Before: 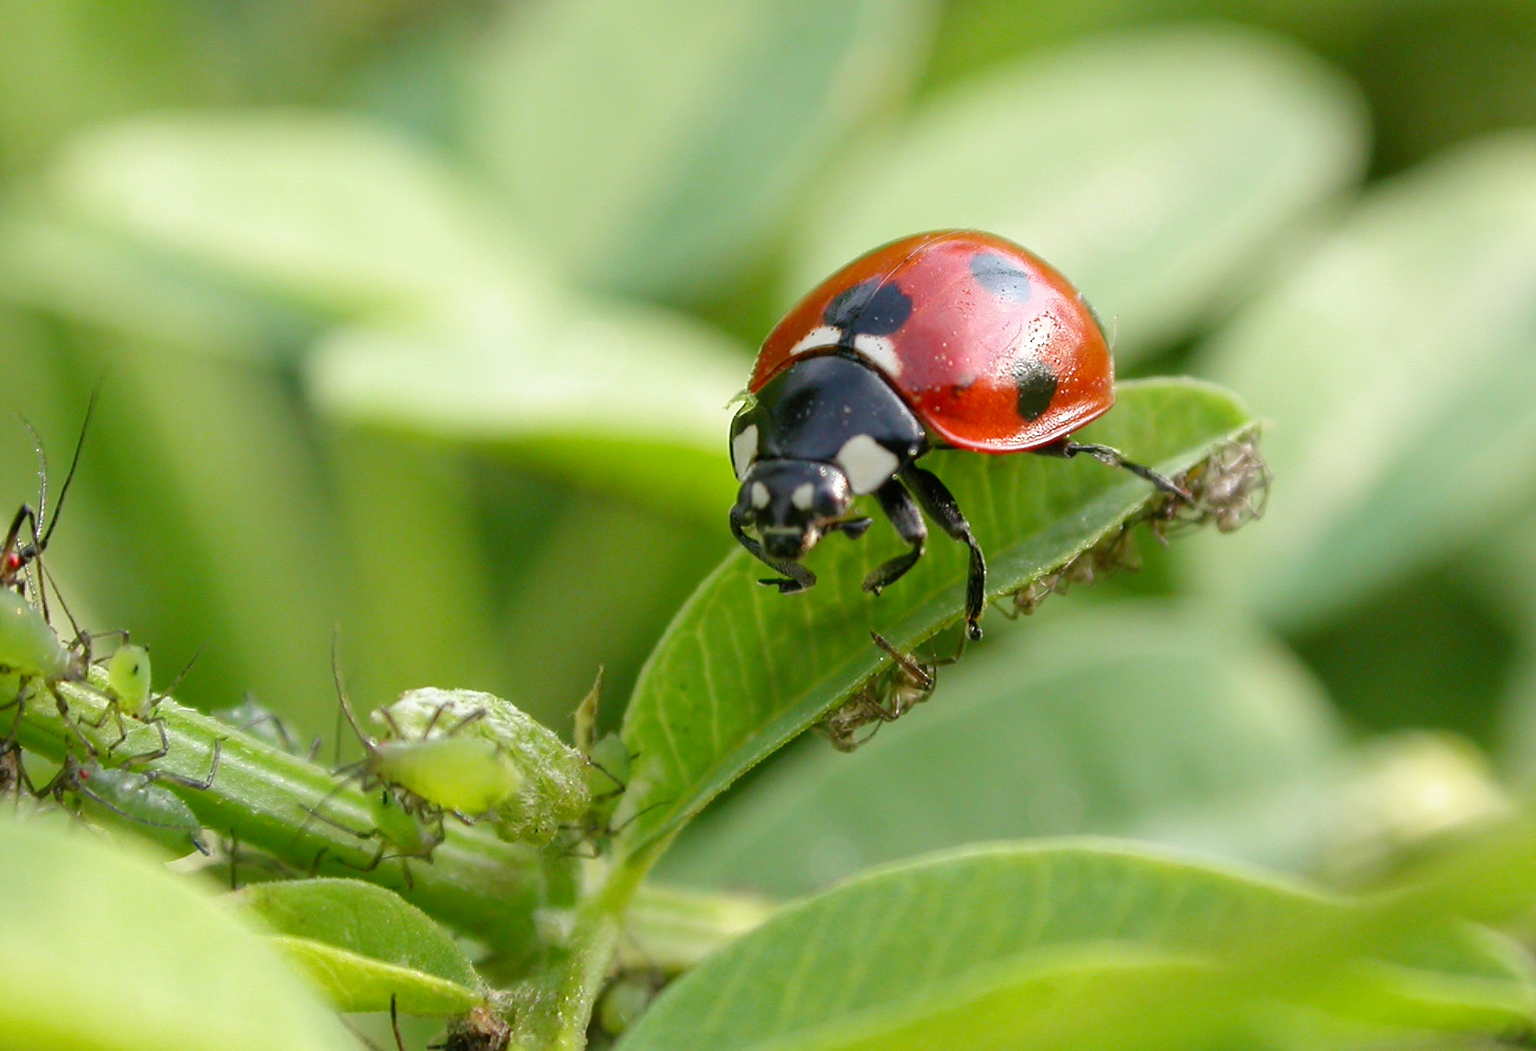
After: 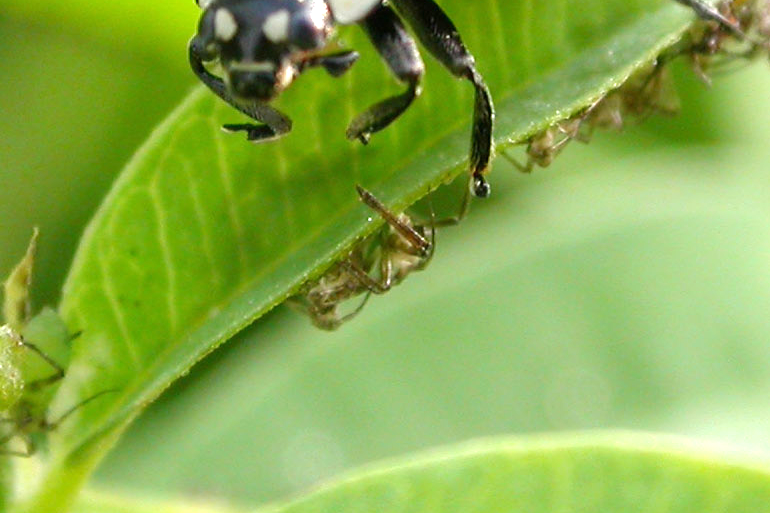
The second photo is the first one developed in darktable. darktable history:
exposure: black level correction 0, exposure 0.7 EV, compensate exposure bias true, compensate highlight preservation false
crop: left 37.221%, top 45.169%, right 20.63%, bottom 13.777%
